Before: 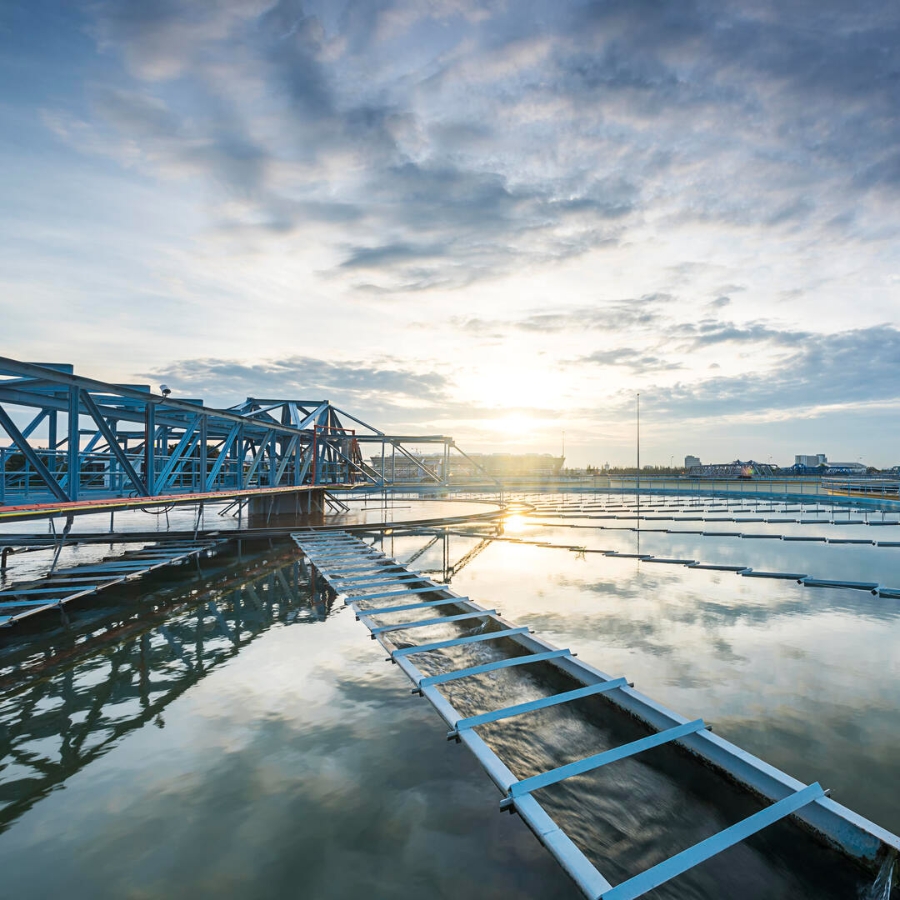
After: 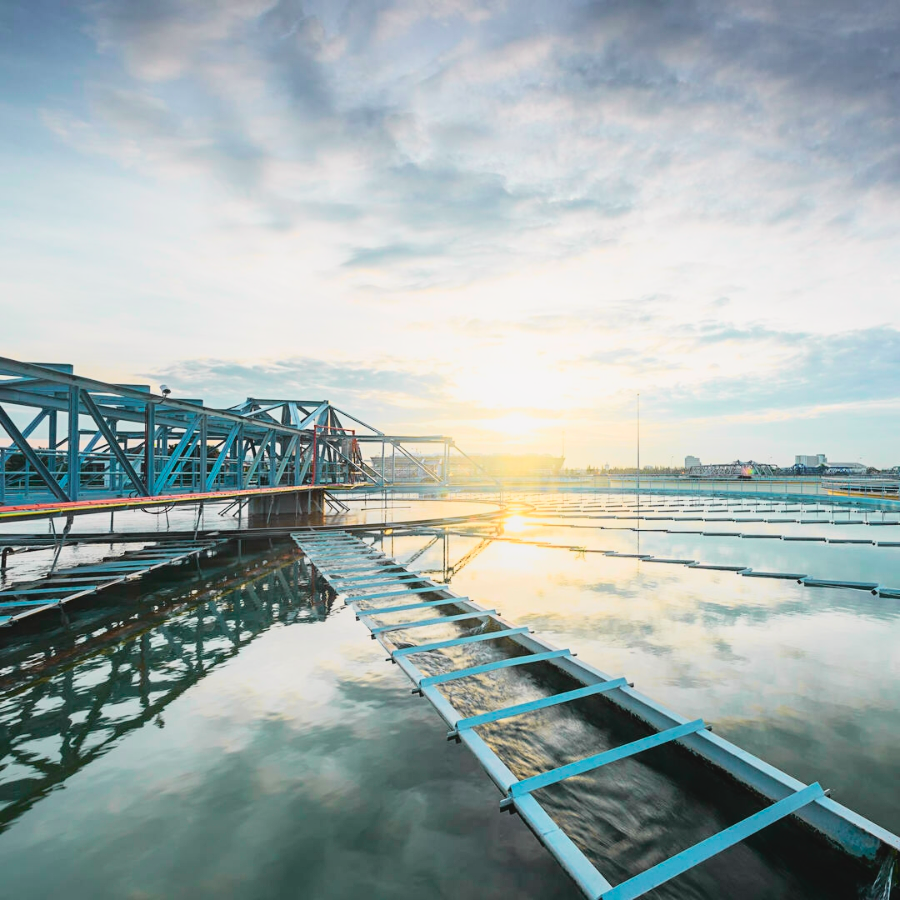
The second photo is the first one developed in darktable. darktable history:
contrast brightness saturation: contrast -0.19, saturation 0.19
tone curve: curves: ch0 [(0, 0.014) (0.17, 0.099) (0.392, 0.438) (0.725, 0.828) (0.872, 0.918) (1, 0.981)]; ch1 [(0, 0) (0.402, 0.36) (0.489, 0.491) (0.5, 0.503) (0.515, 0.52) (0.545, 0.574) (0.615, 0.662) (0.701, 0.725) (1, 1)]; ch2 [(0, 0) (0.42, 0.458) (0.485, 0.499) (0.503, 0.503) (0.531, 0.542) (0.561, 0.594) (0.644, 0.694) (0.717, 0.753) (1, 0.991)], color space Lab, independent channels
color correction: saturation 0.99
shadows and highlights: shadows -24.28, highlights 49.77, soften with gaussian
